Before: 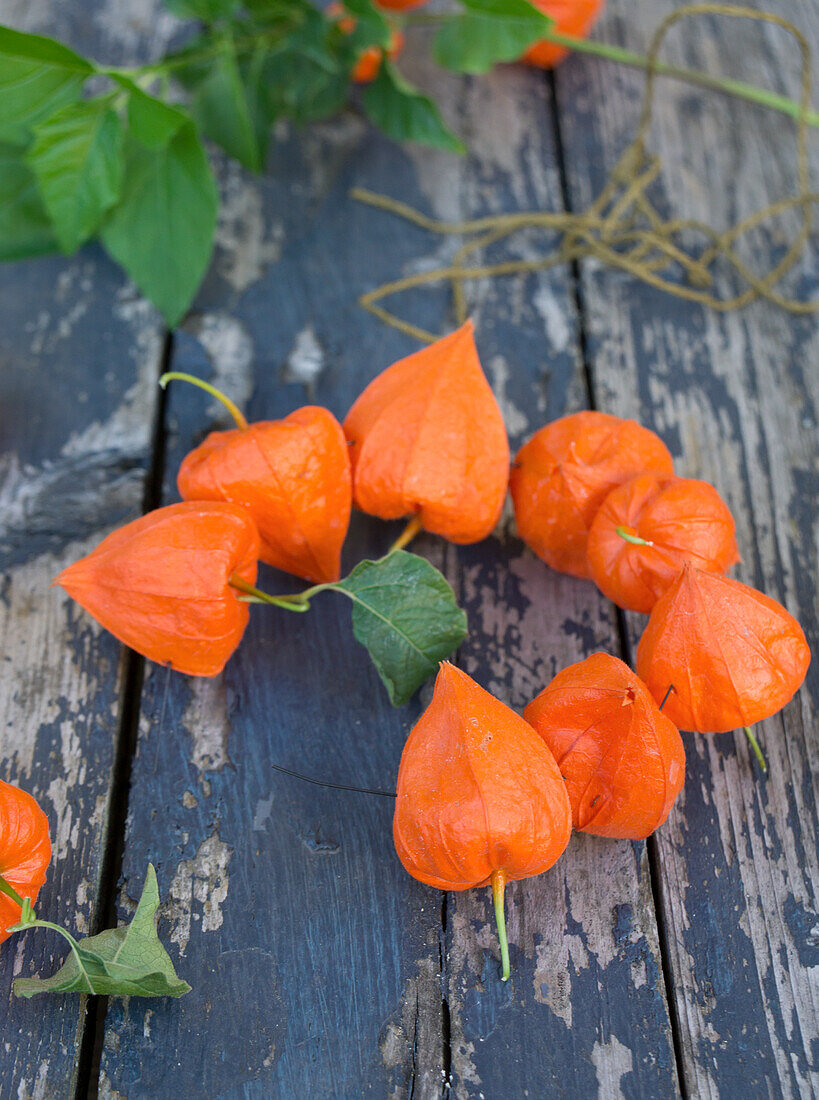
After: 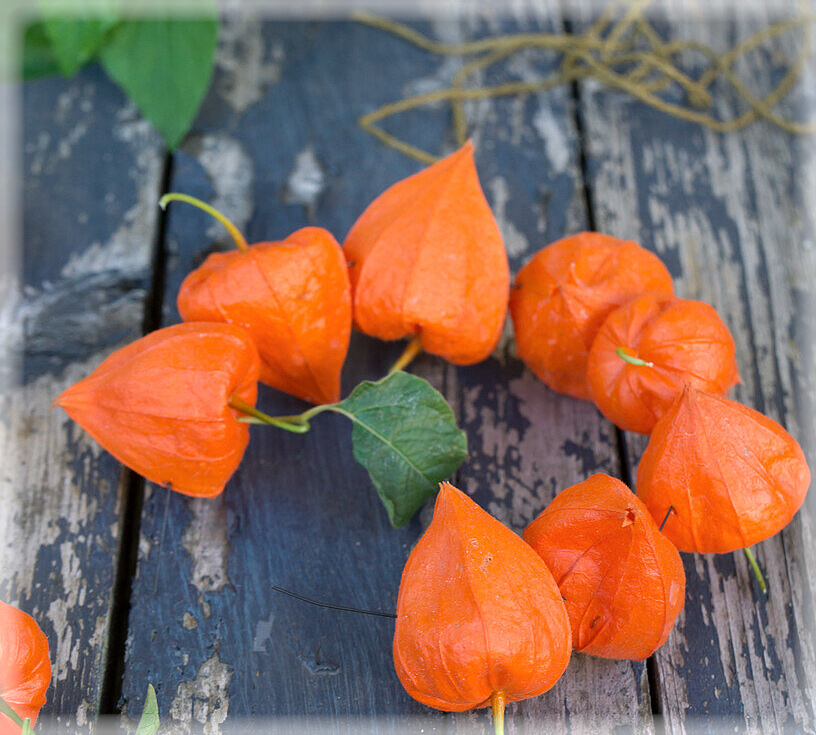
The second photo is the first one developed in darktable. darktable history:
crop: top 16.338%, bottom 16.697%
vignetting: fall-off start 94%, fall-off radius 5.08%, brightness 0.299, saturation 0.003, automatic ratio true, width/height ratio 1.332, shape 0.048
